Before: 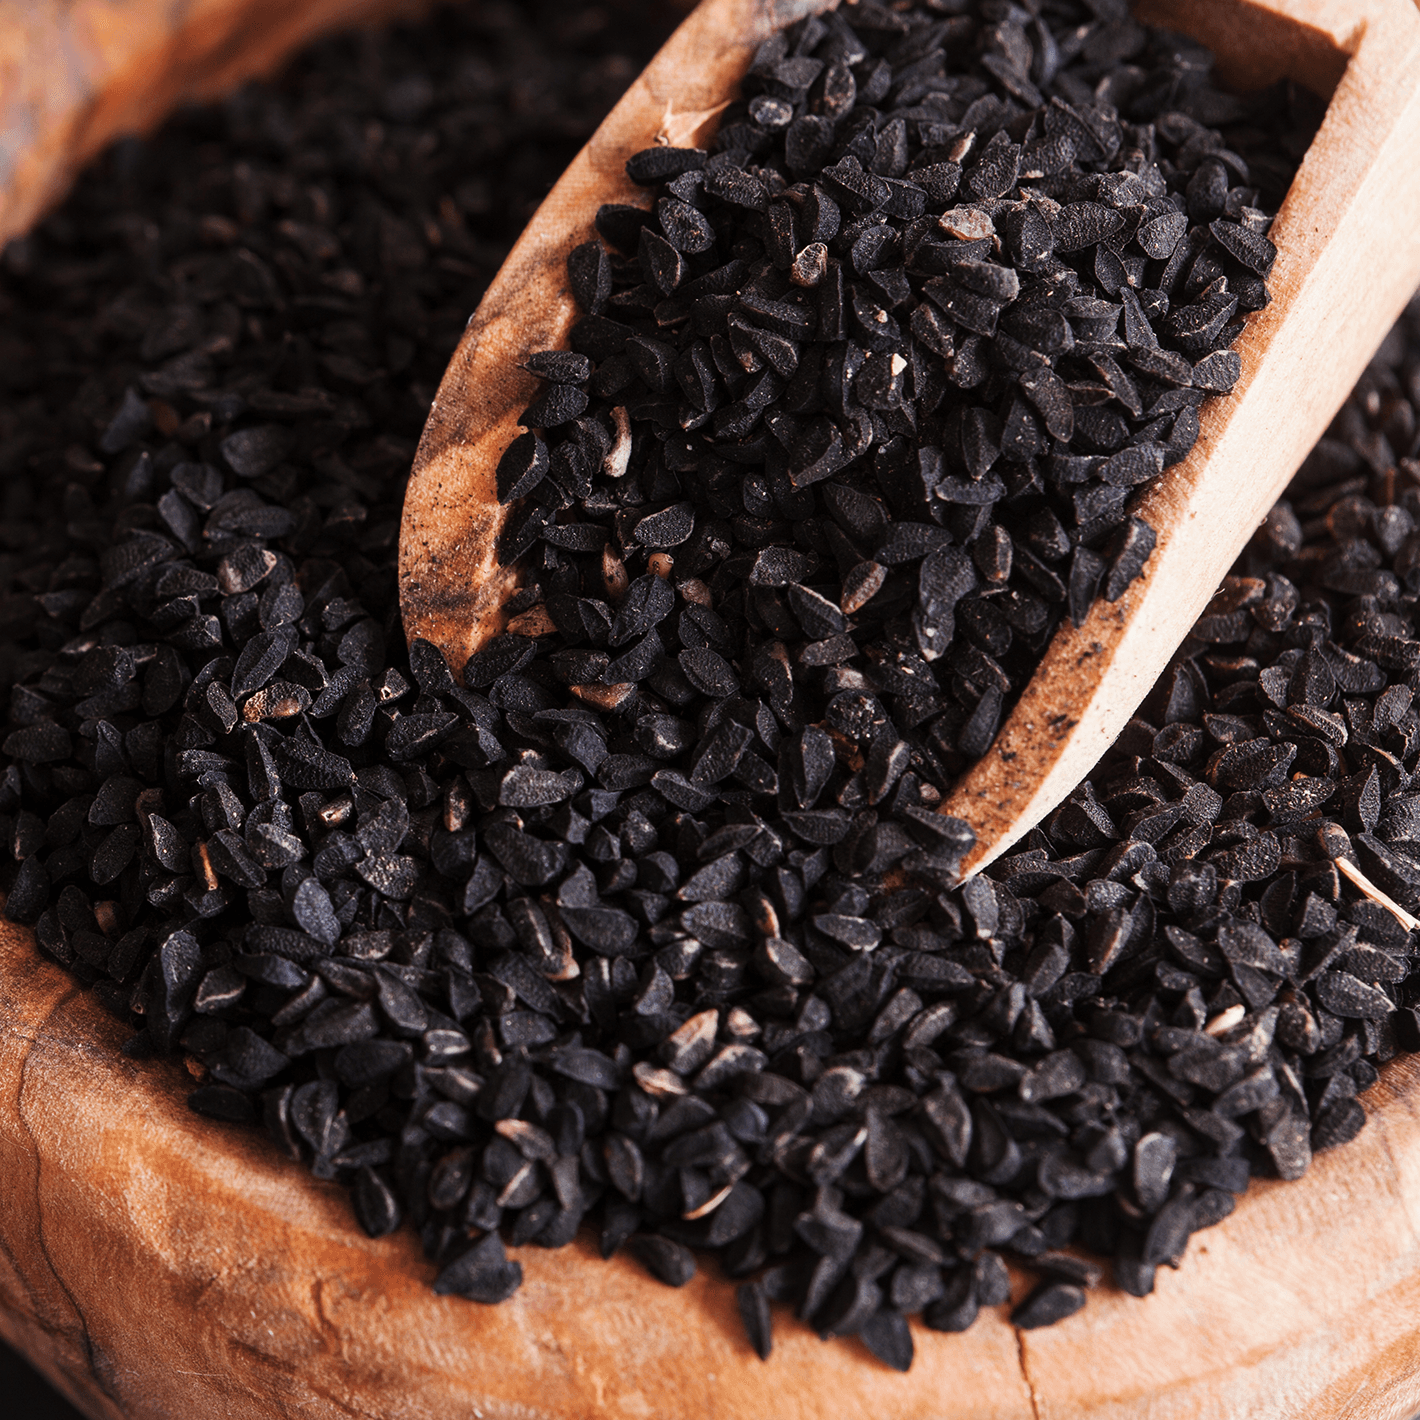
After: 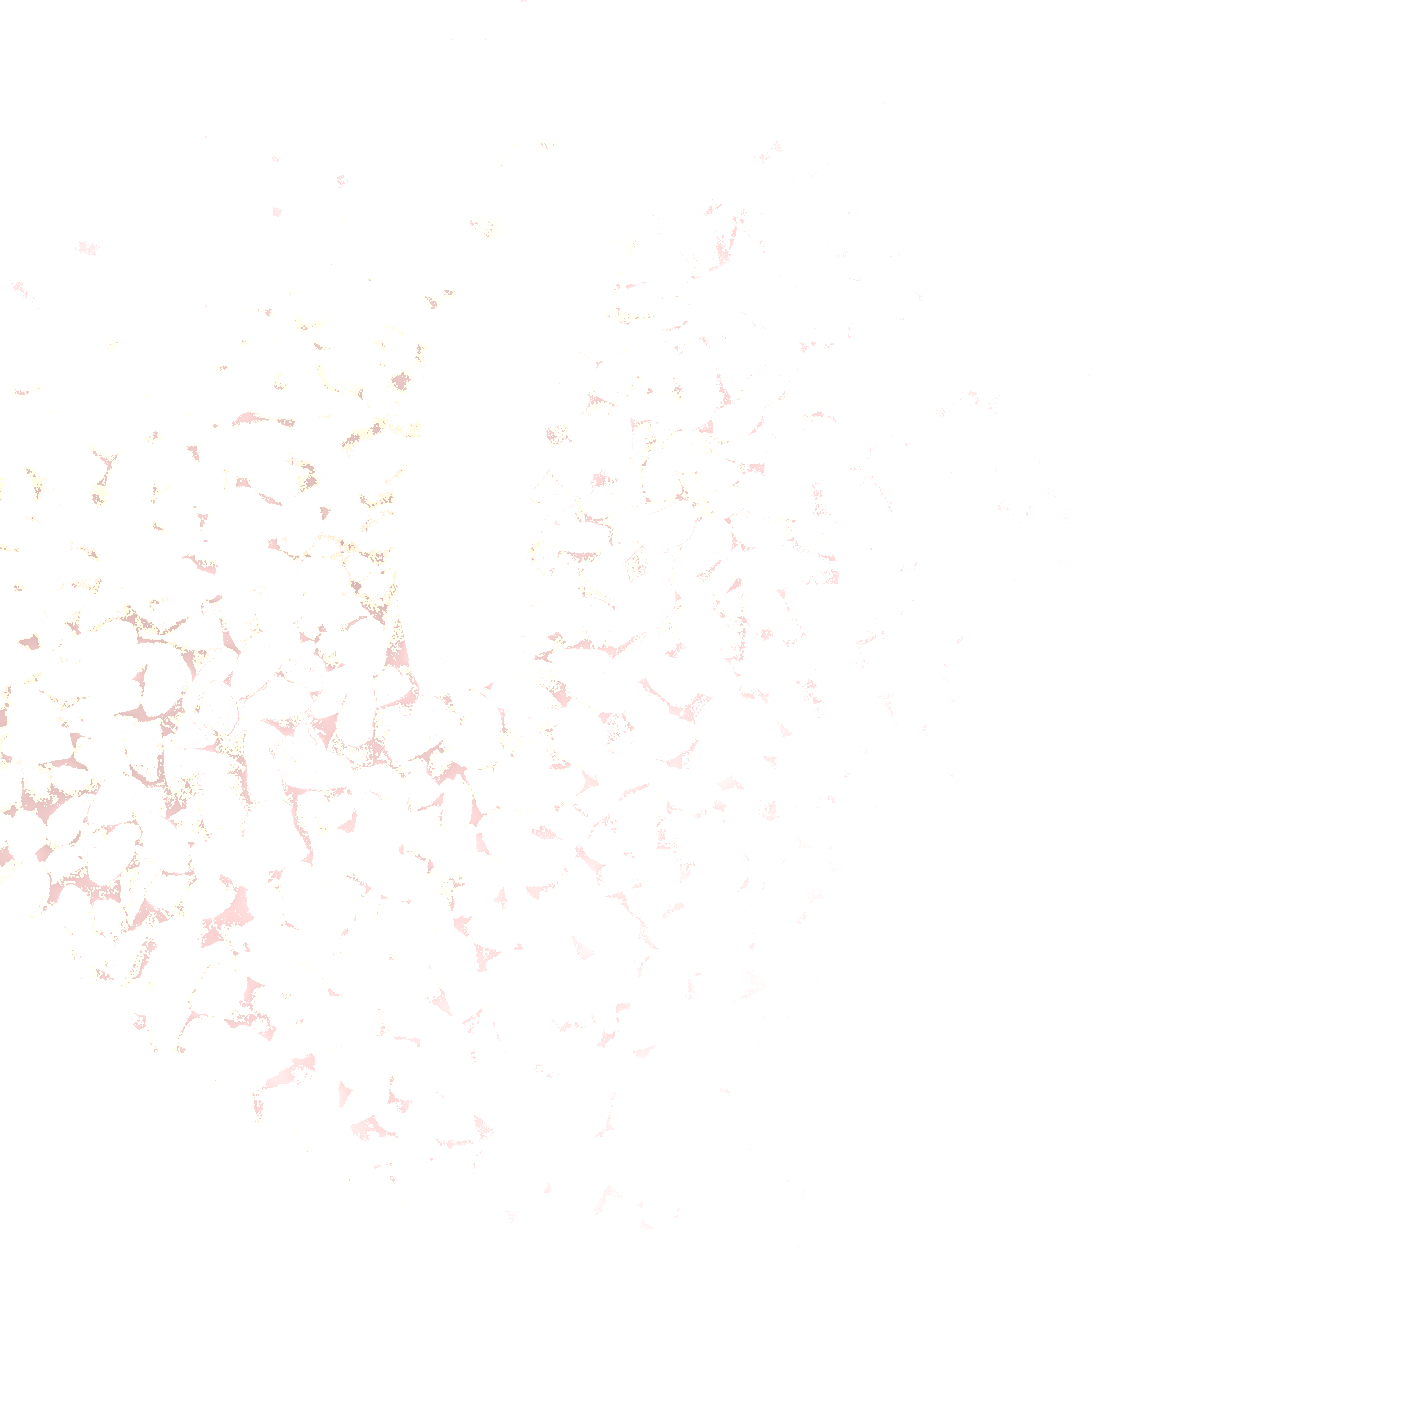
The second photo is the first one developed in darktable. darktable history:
local contrast: on, module defaults
exposure: exposure 7.952 EV, compensate highlight preservation false
